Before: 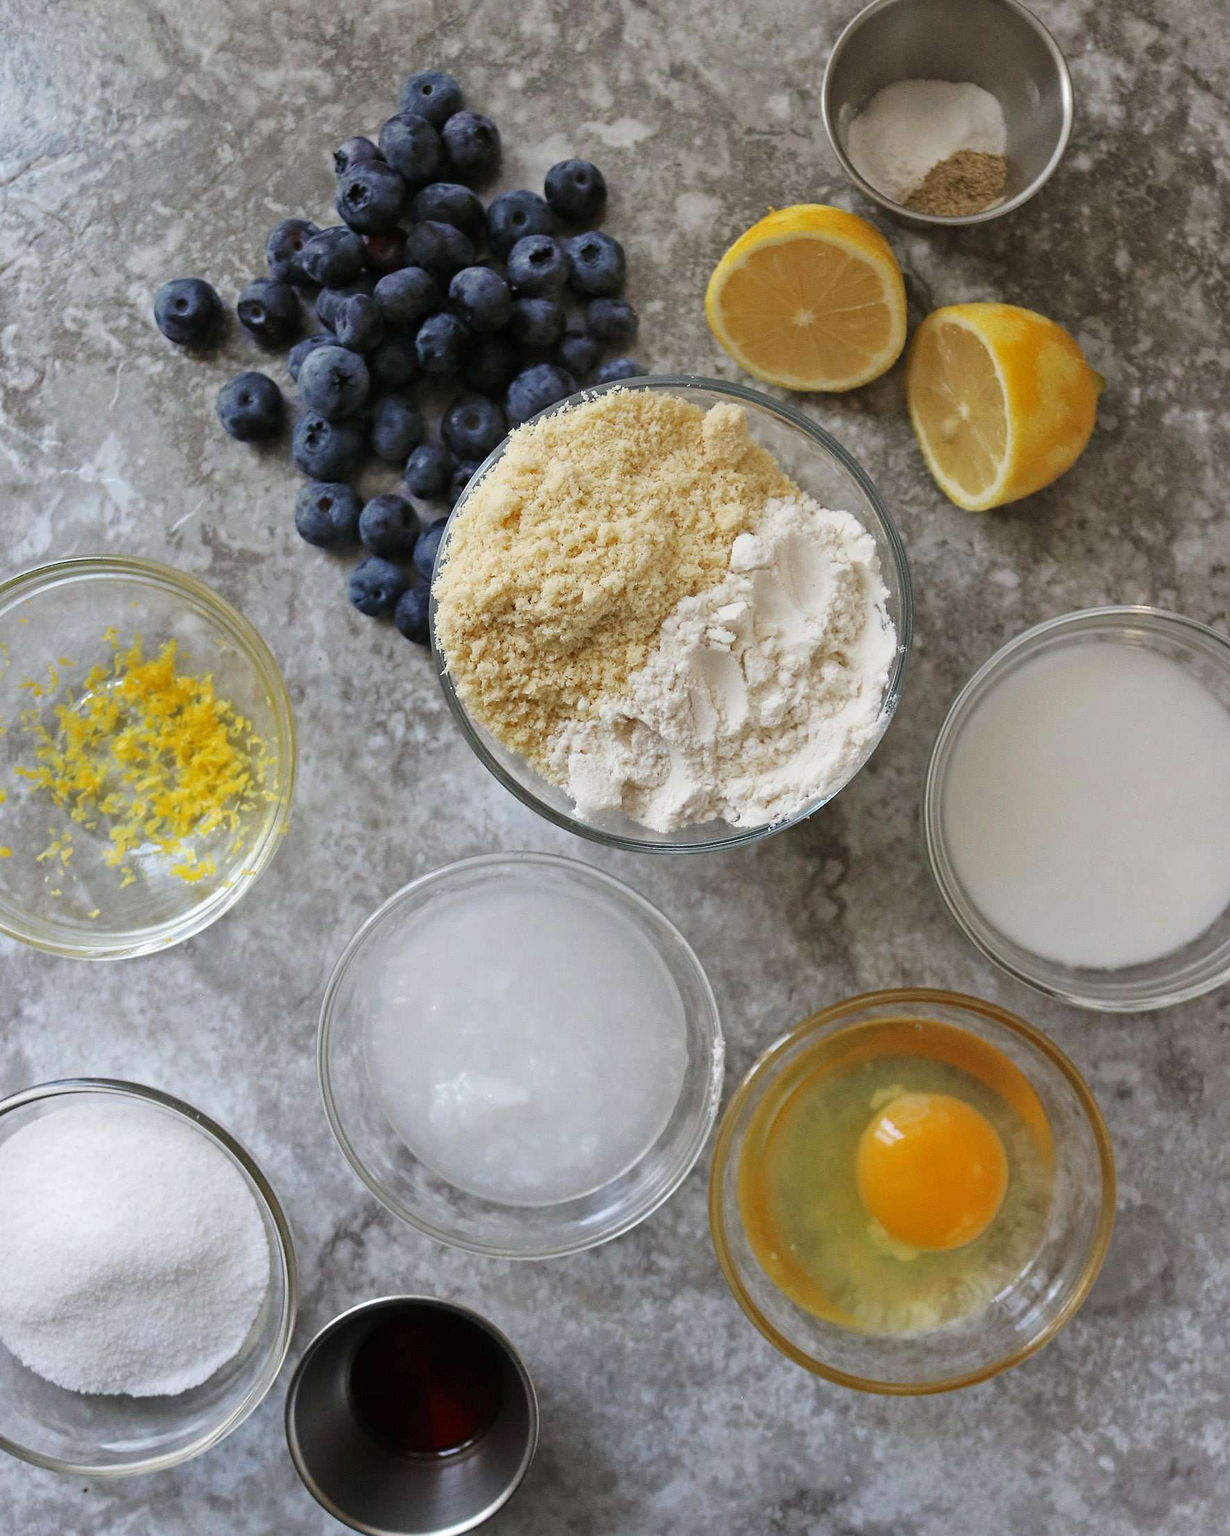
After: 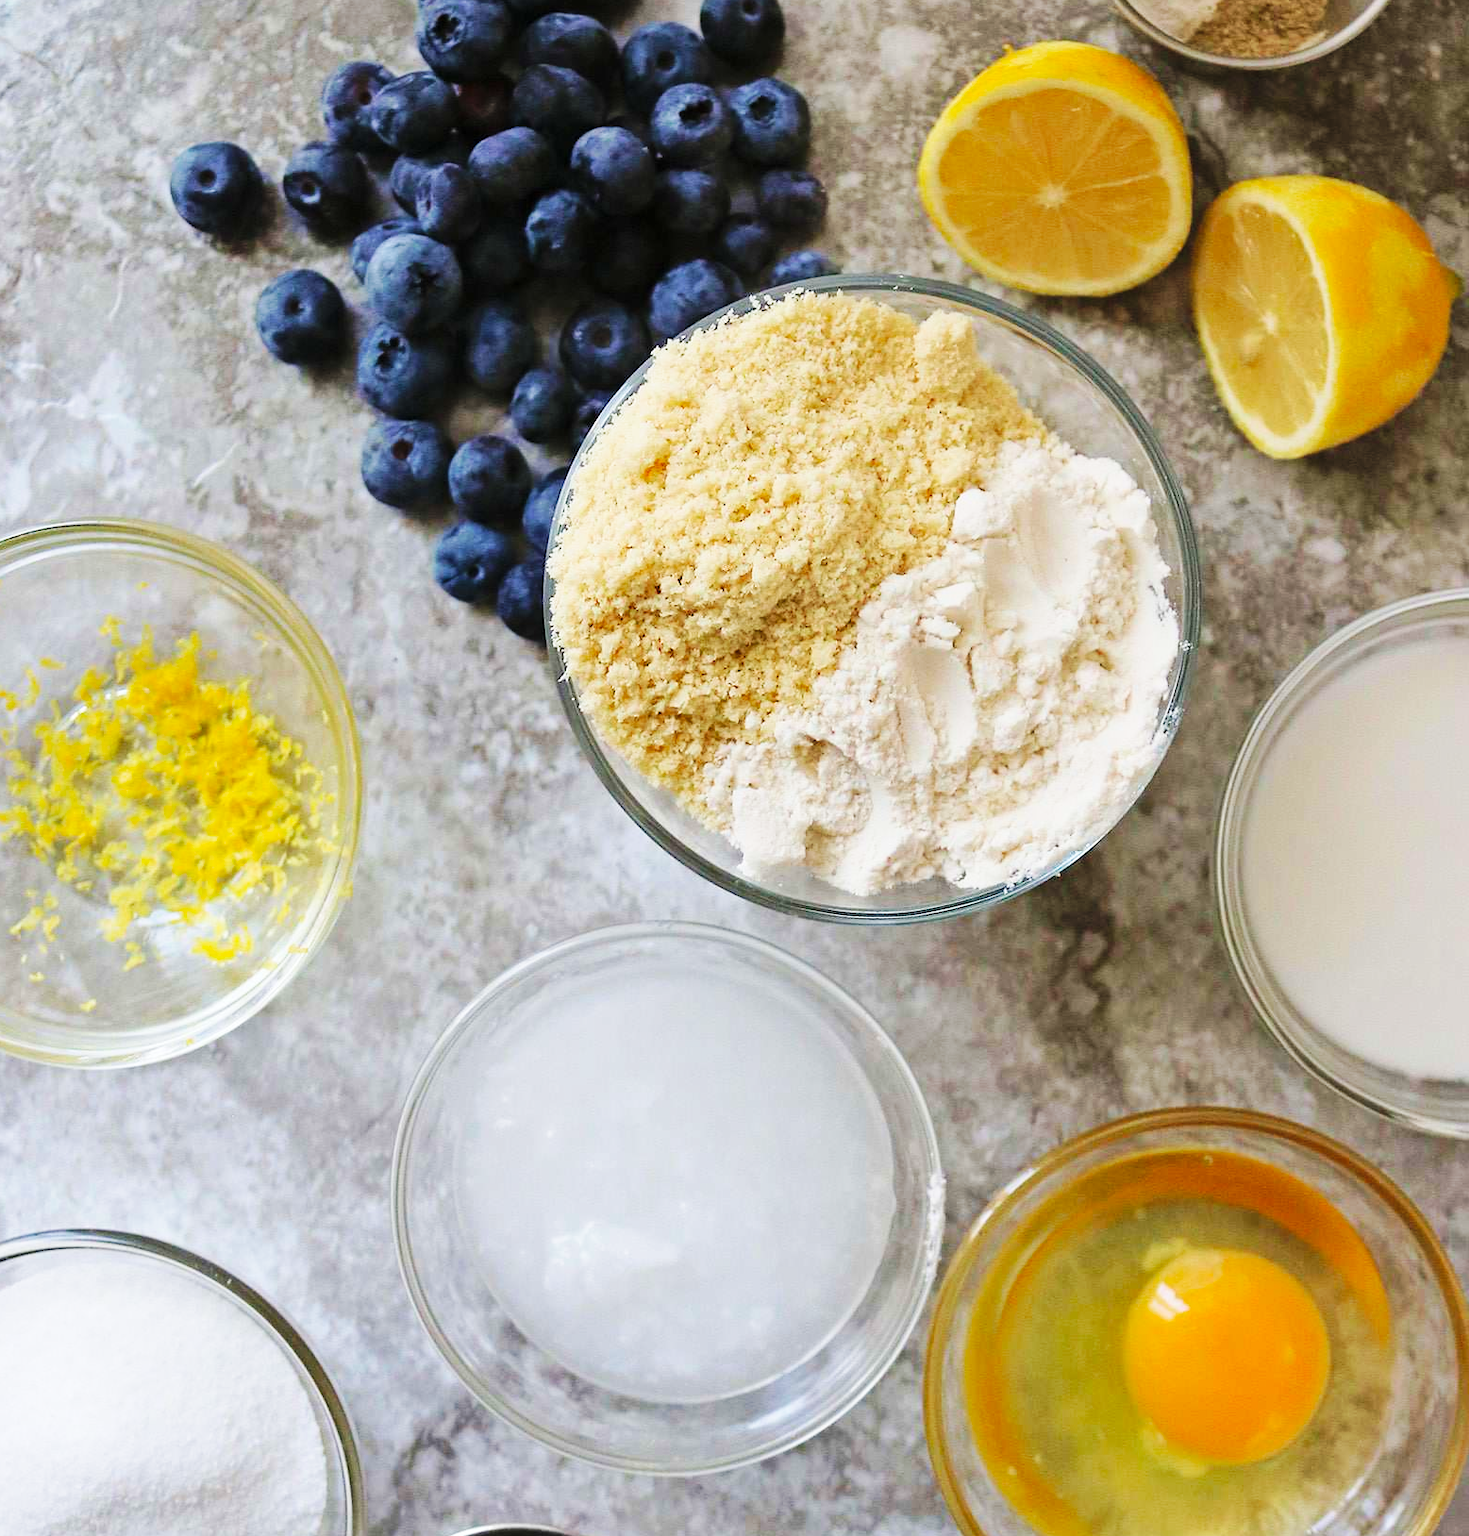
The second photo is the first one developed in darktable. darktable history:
crop and rotate: left 2.425%, top 11.305%, right 9.6%, bottom 15.08%
base curve: curves: ch0 [(0, 0) (0.032, 0.025) (0.121, 0.166) (0.206, 0.329) (0.605, 0.79) (1, 1)], preserve colors none
velvia: on, module defaults
contrast brightness saturation: contrast 0.03, brightness 0.06, saturation 0.13
